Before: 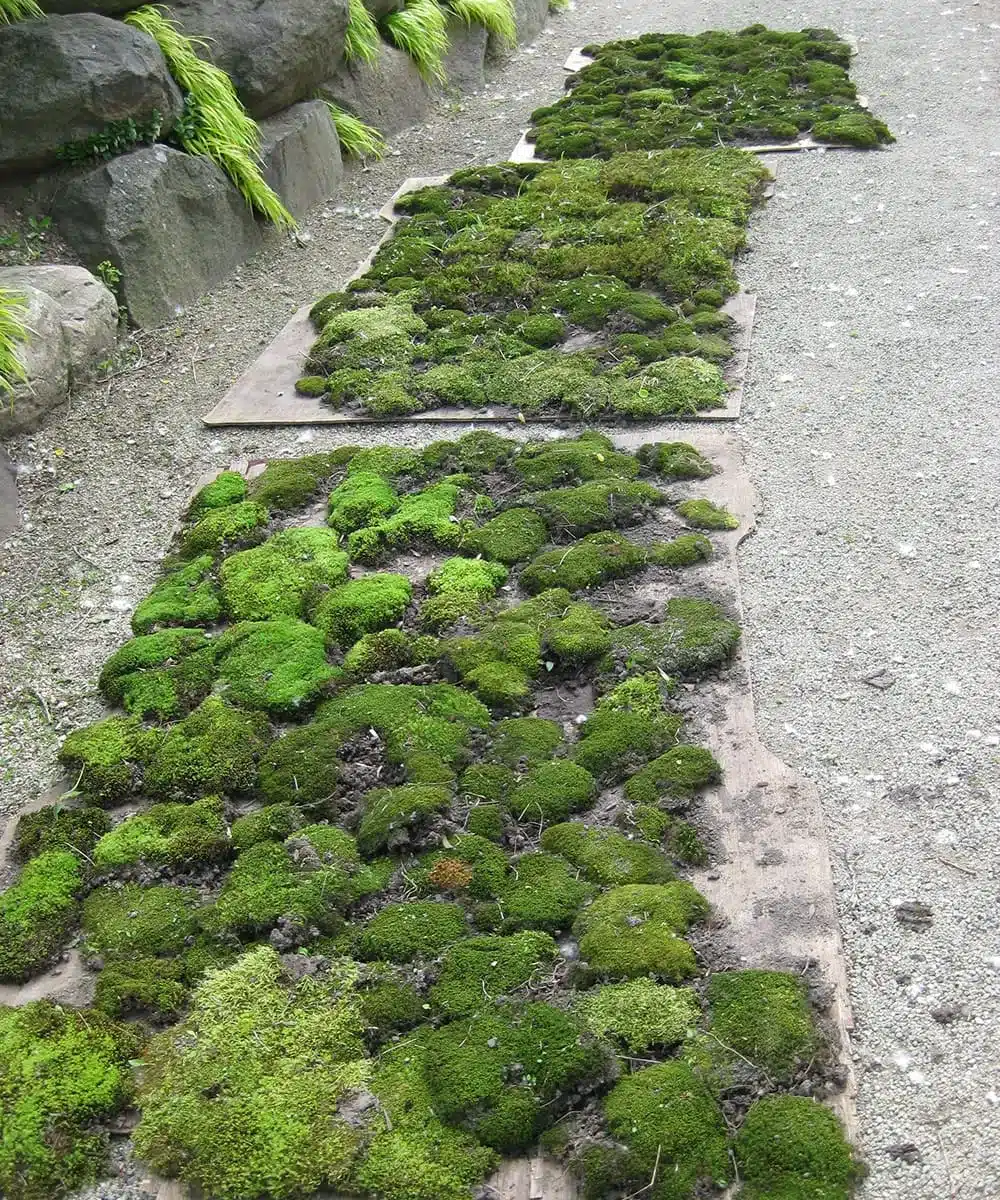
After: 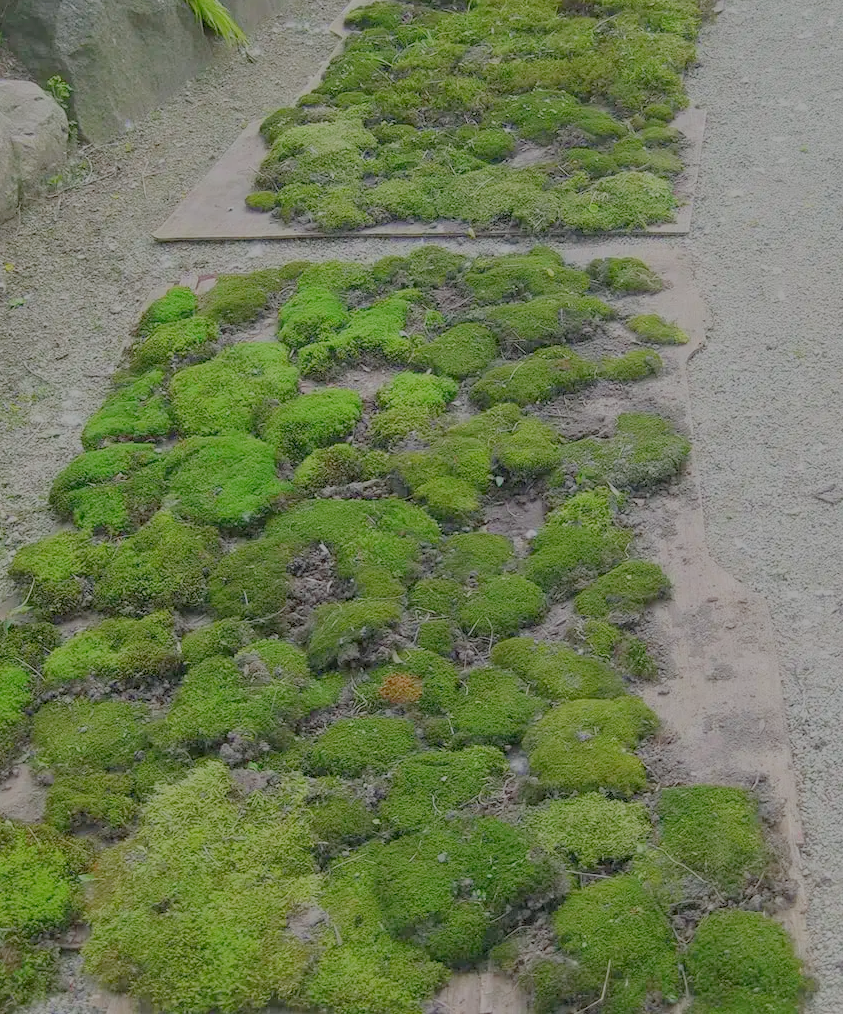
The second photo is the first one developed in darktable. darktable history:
local contrast: detail 109%
crop and rotate: left 5.007%, top 15.445%, right 10.686%
filmic rgb: black relative exposure -15.99 EV, white relative exposure 7.95 EV, threshold 5.96 EV, hardness 4.11, latitude 49.28%, contrast 0.503, add noise in highlights 0.002, preserve chrominance luminance Y, color science v3 (2019), use custom middle-gray values true, contrast in highlights soft, enable highlight reconstruction true
